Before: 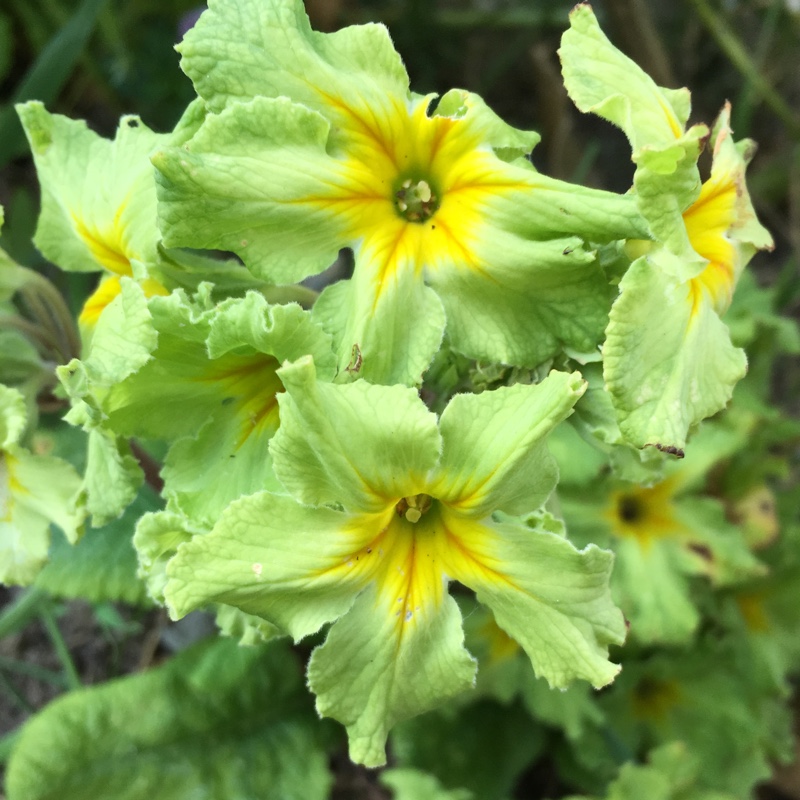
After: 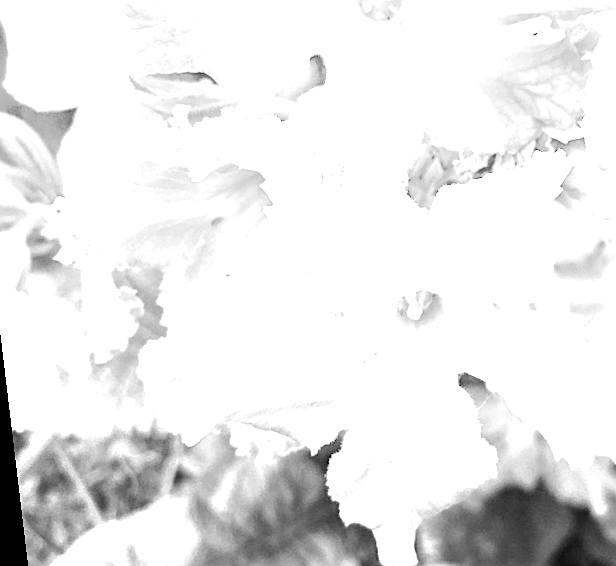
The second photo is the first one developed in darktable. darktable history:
sharpen: on, module defaults
white balance: red 4.26, blue 1.802
contrast brightness saturation: saturation -1
color zones: curves: ch2 [(0, 0.5) (0.143, 0.5) (0.286, 0.416) (0.429, 0.5) (0.571, 0.5) (0.714, 0.5) (0.857, 0.5) (1, 0.5)]
rotate and perspective: rotation -6.83°, automatic cropping off
crop: left 6.488%, top 27.668%, right 24.183%, bottom 8.656%
local contrast: mode bilateral grid, contrast 20, coarseness 50, detail 144%, midtone range 0.2
shadows and highlights: radius 93.07, shadows -14.46, white point adjustment 0.23, highlights 31.48, compress 48.23%, highlights color adjustment 52.79%, soften with gaussian
